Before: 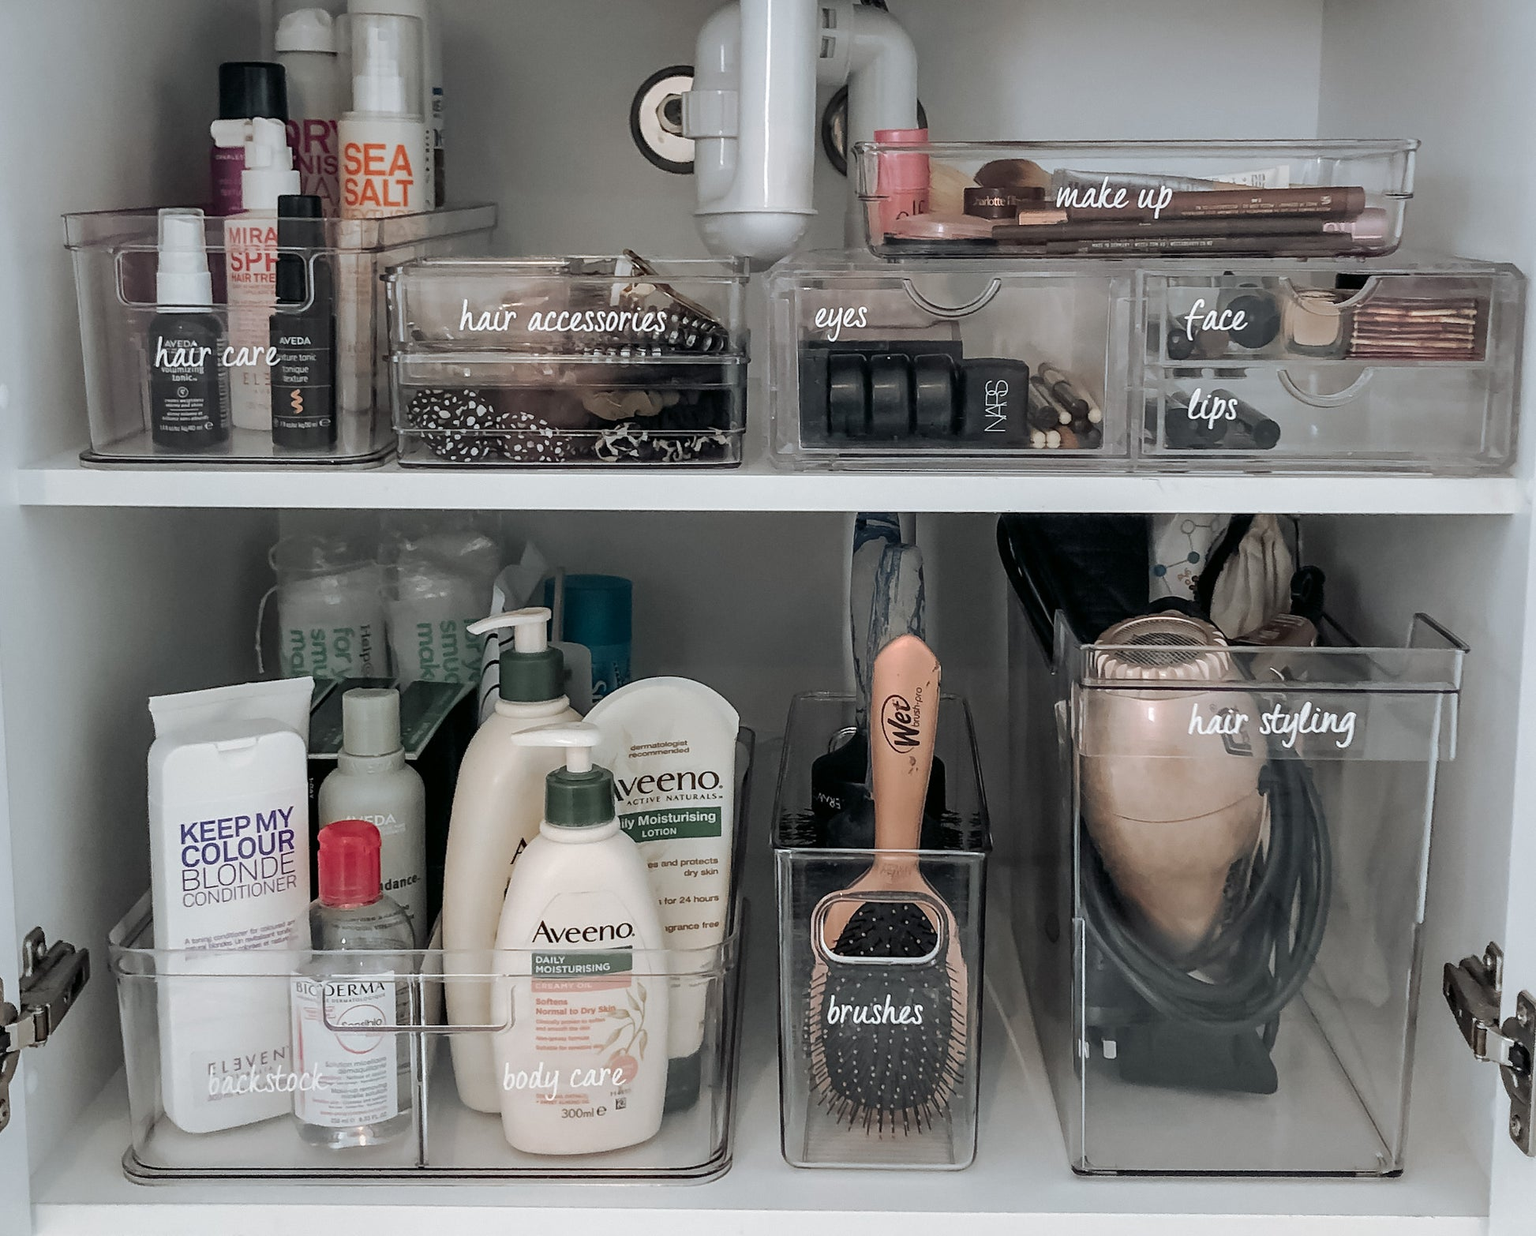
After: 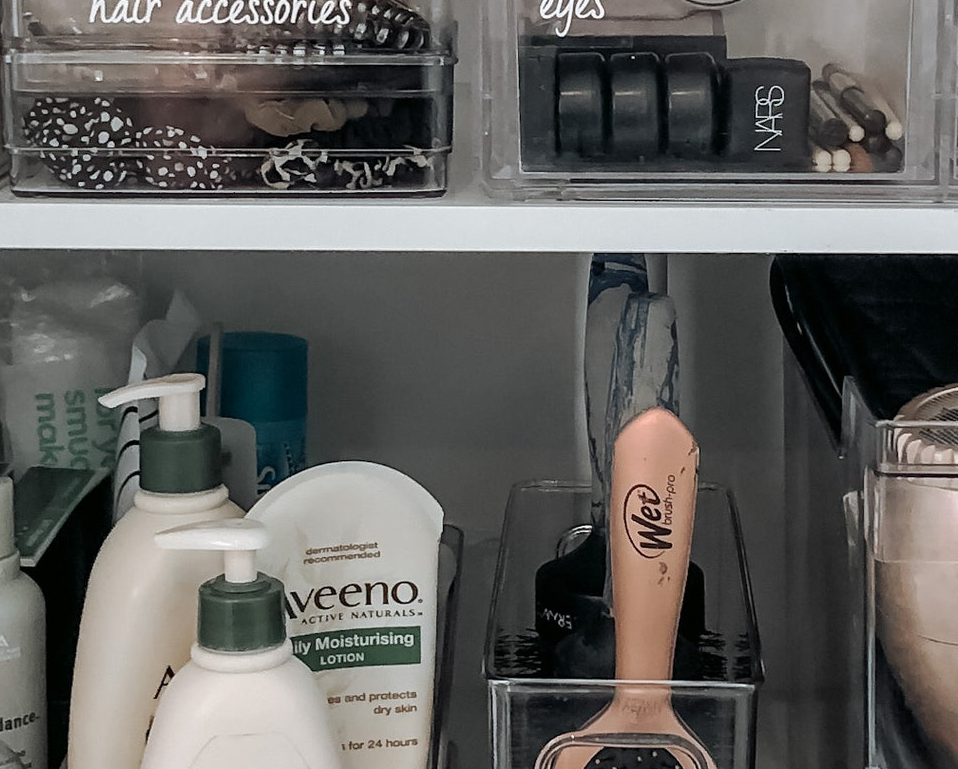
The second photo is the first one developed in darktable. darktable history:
crop: left 25.36%, top 25.334%, right 25.401%, bottom 25.527%
